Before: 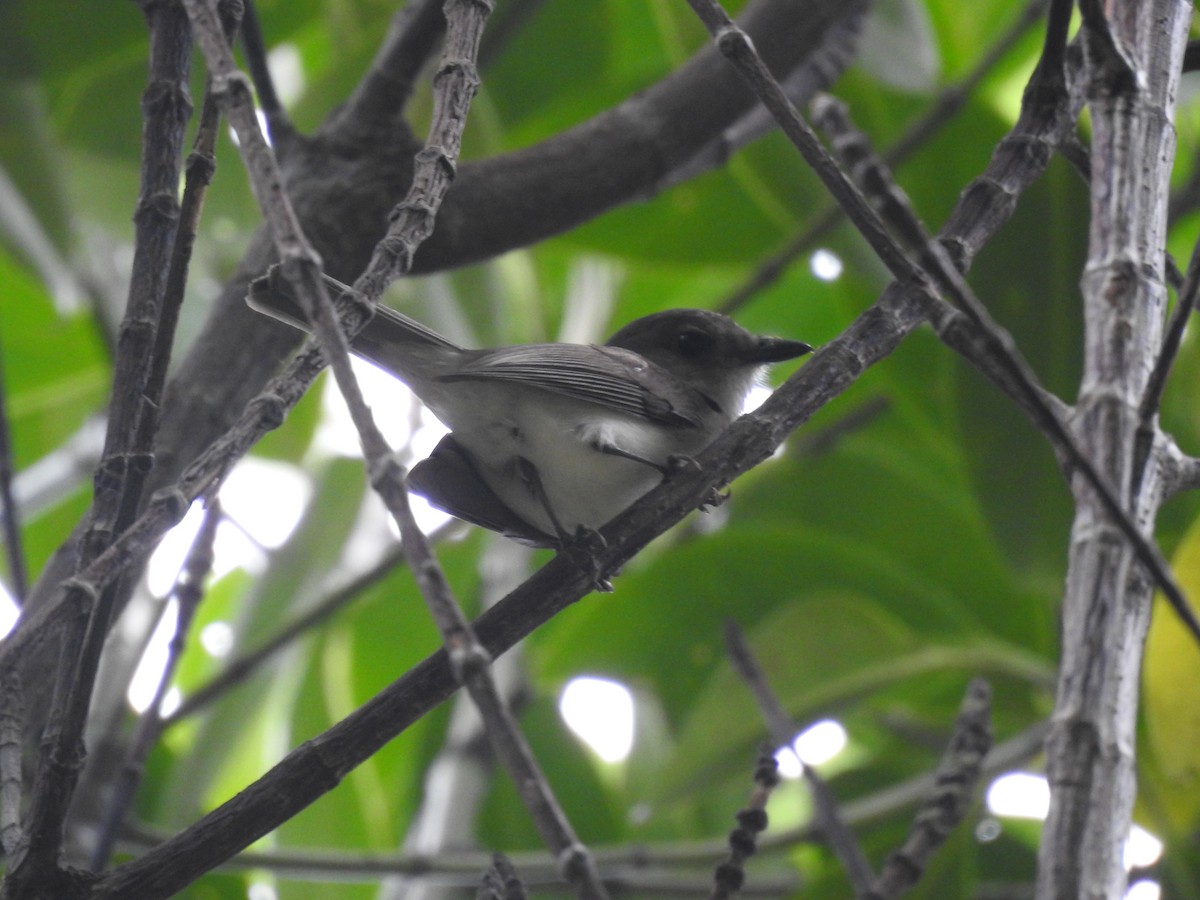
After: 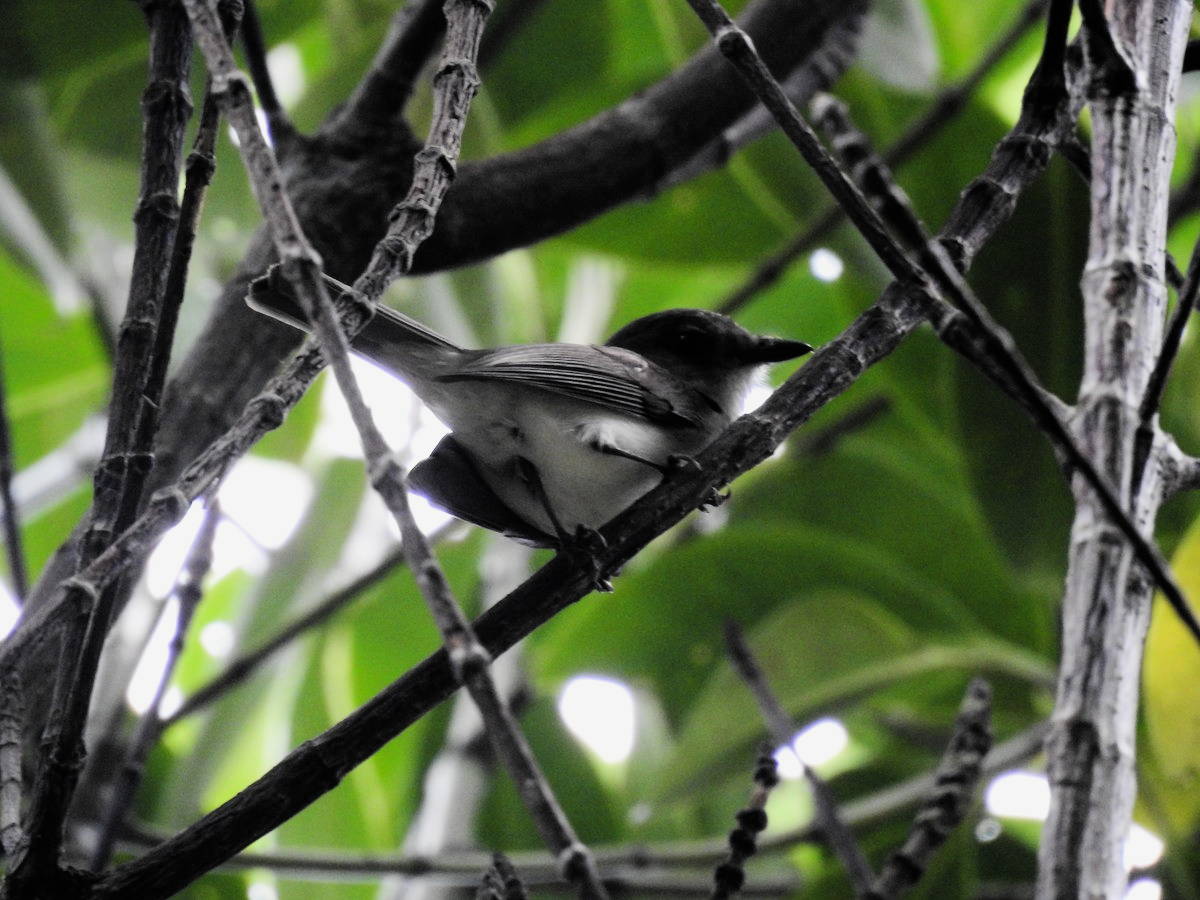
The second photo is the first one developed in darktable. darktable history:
tone equalizer: -8 EV -0.75 EV, -7 EV -0.7 EV, -6 EV -0.6 EV, -5 EV -0.4 EV, -3 EV 0.4 EV, -2 EV 0.6 EV, -1 EV 0.7 EV, +0 EV 0.75 EV, edges refinement/feathering 500, mask exposure compensation -1.57 EV, preserve details no
filmic rgb: black relative exposure -5 EV, hardness 2.88, contrast 1.2
